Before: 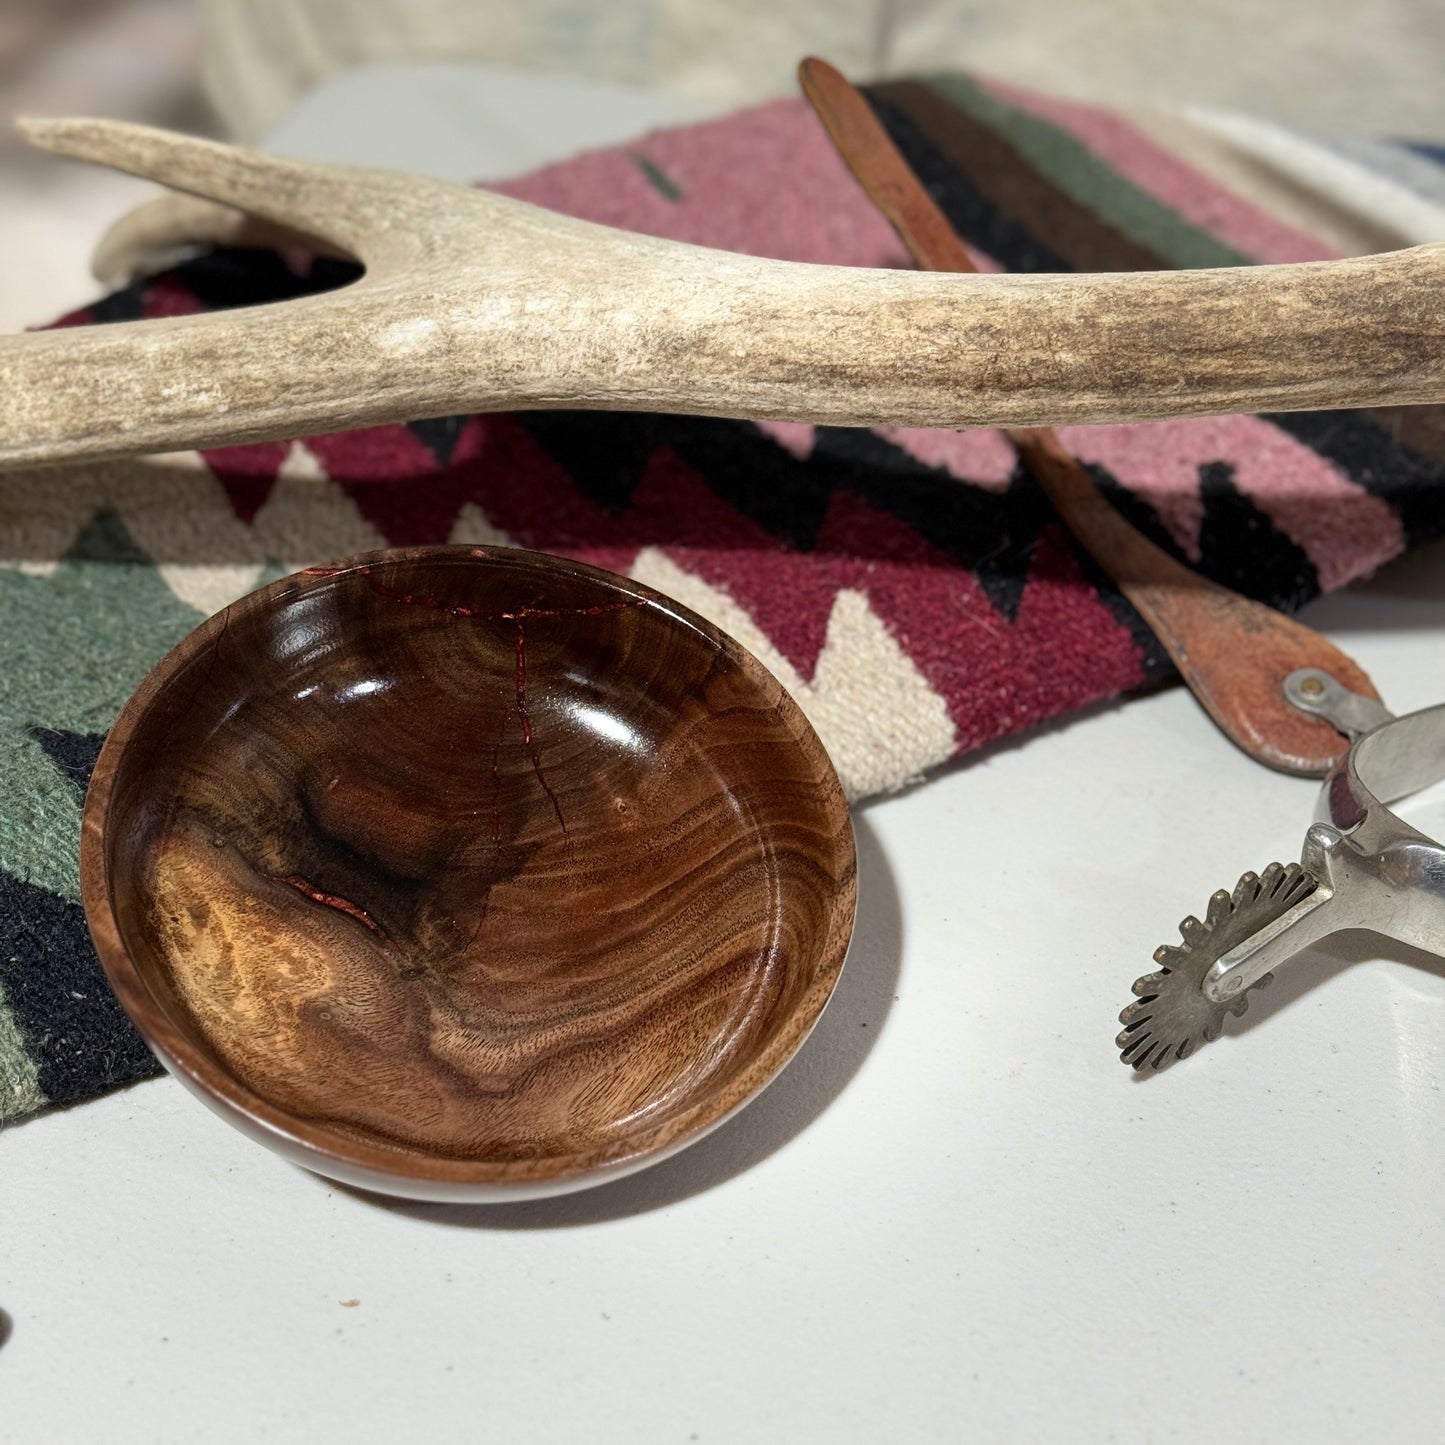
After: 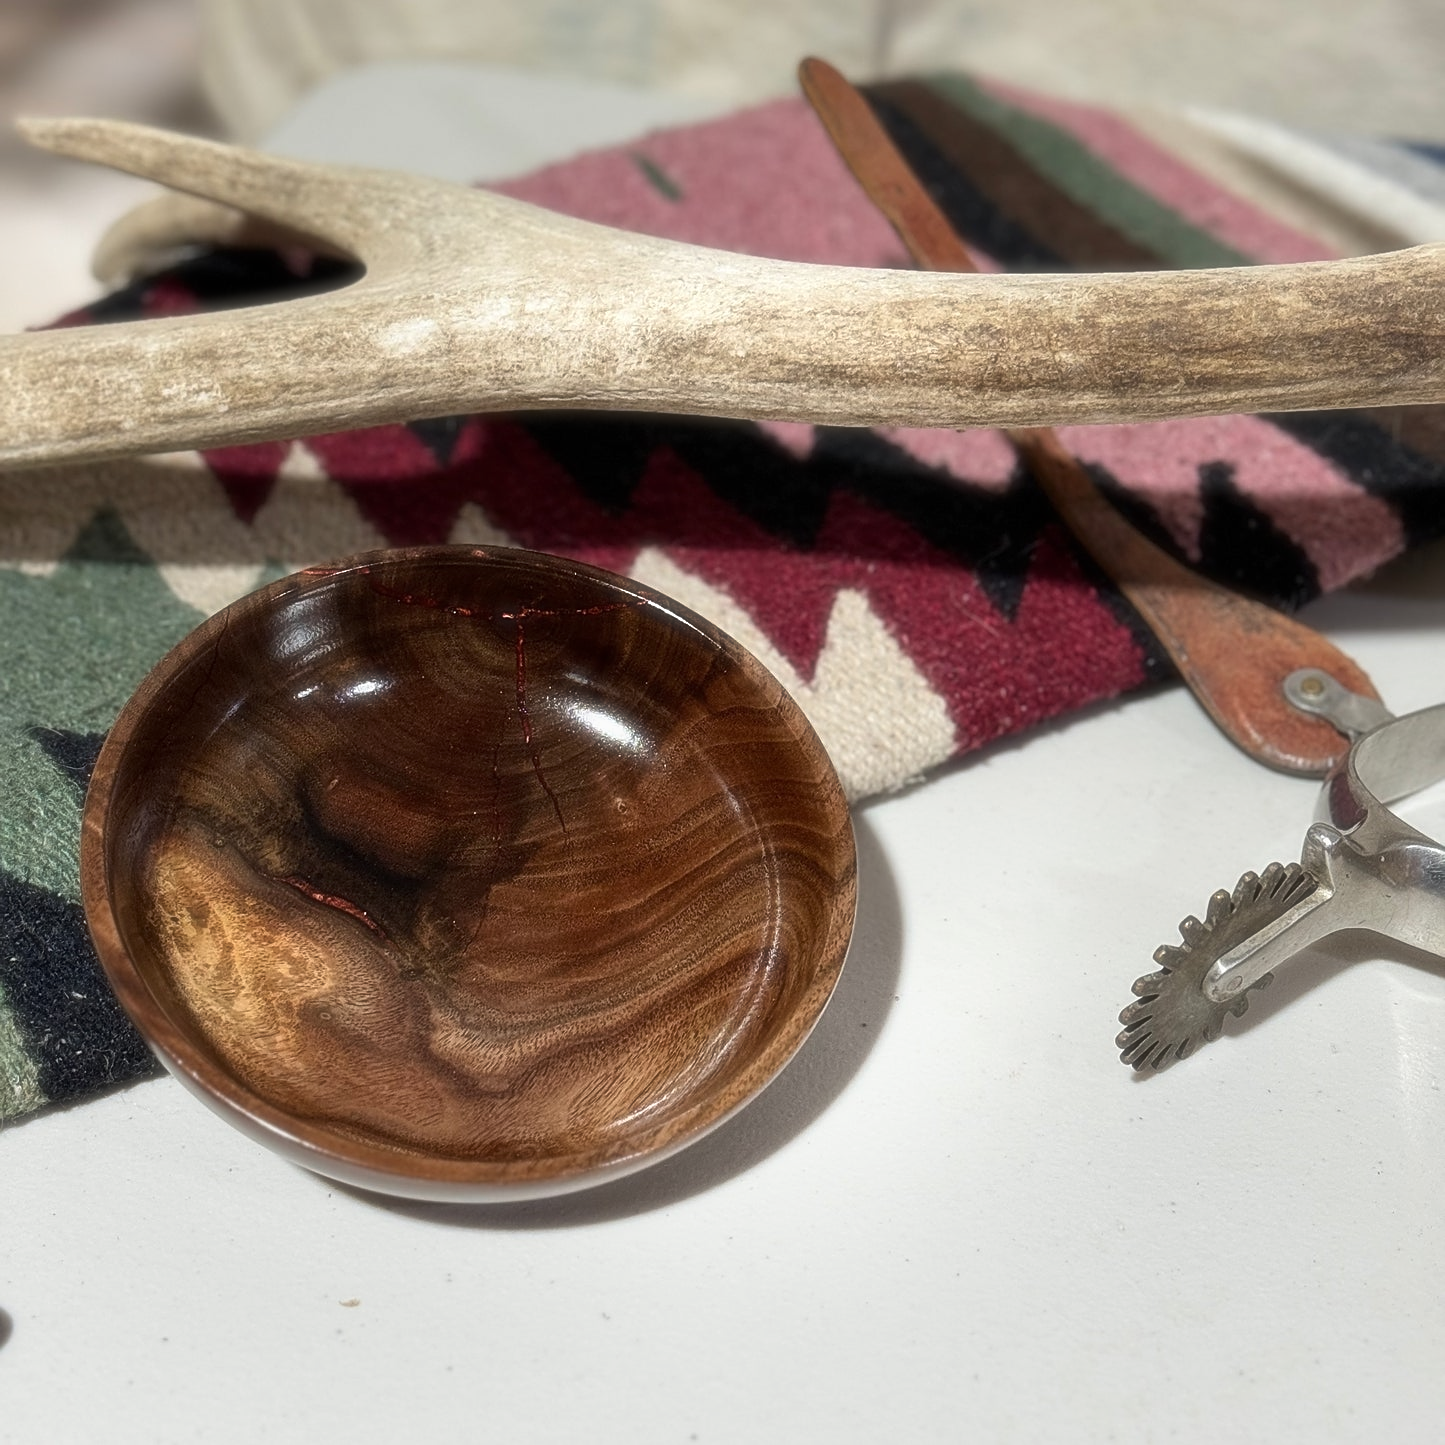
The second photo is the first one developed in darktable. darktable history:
soften: size 19.52%, mix 20.32%
sharpen: on, module defaults
